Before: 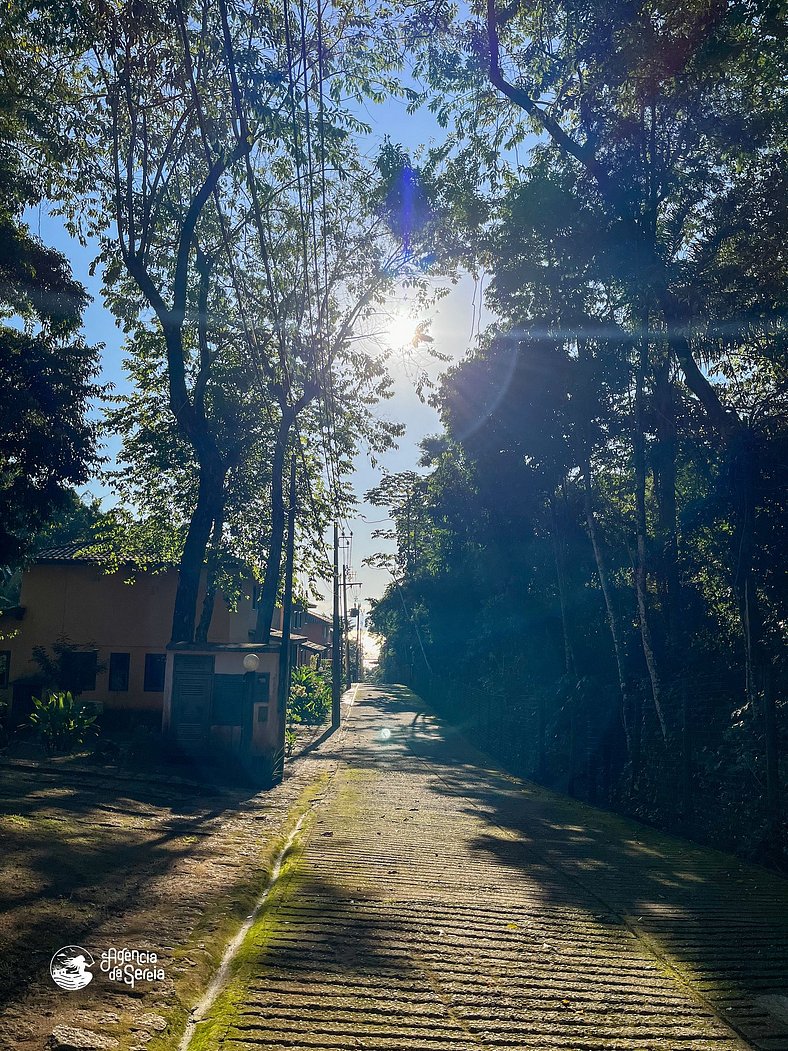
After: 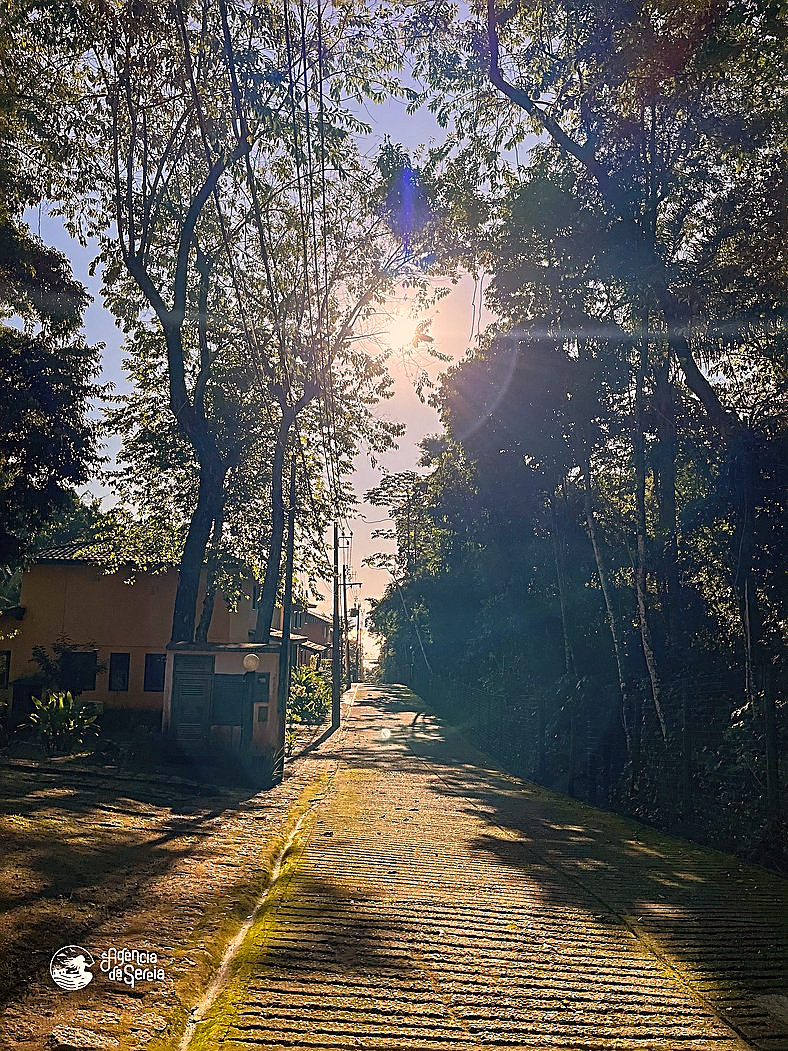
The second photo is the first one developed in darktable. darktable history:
sharpen: amount 0.901
color balance rgb: shadows lift › luminance -5%, shadows lift › chroma 1.1%, shadows lift › hue 219°, power › luminance 10%, power › chroma 2.83%, power › hue 60°, highlights gain › chroma 4.52%, highlights gain › hue 33.33°, saturation formula JzAzBz (2021)
